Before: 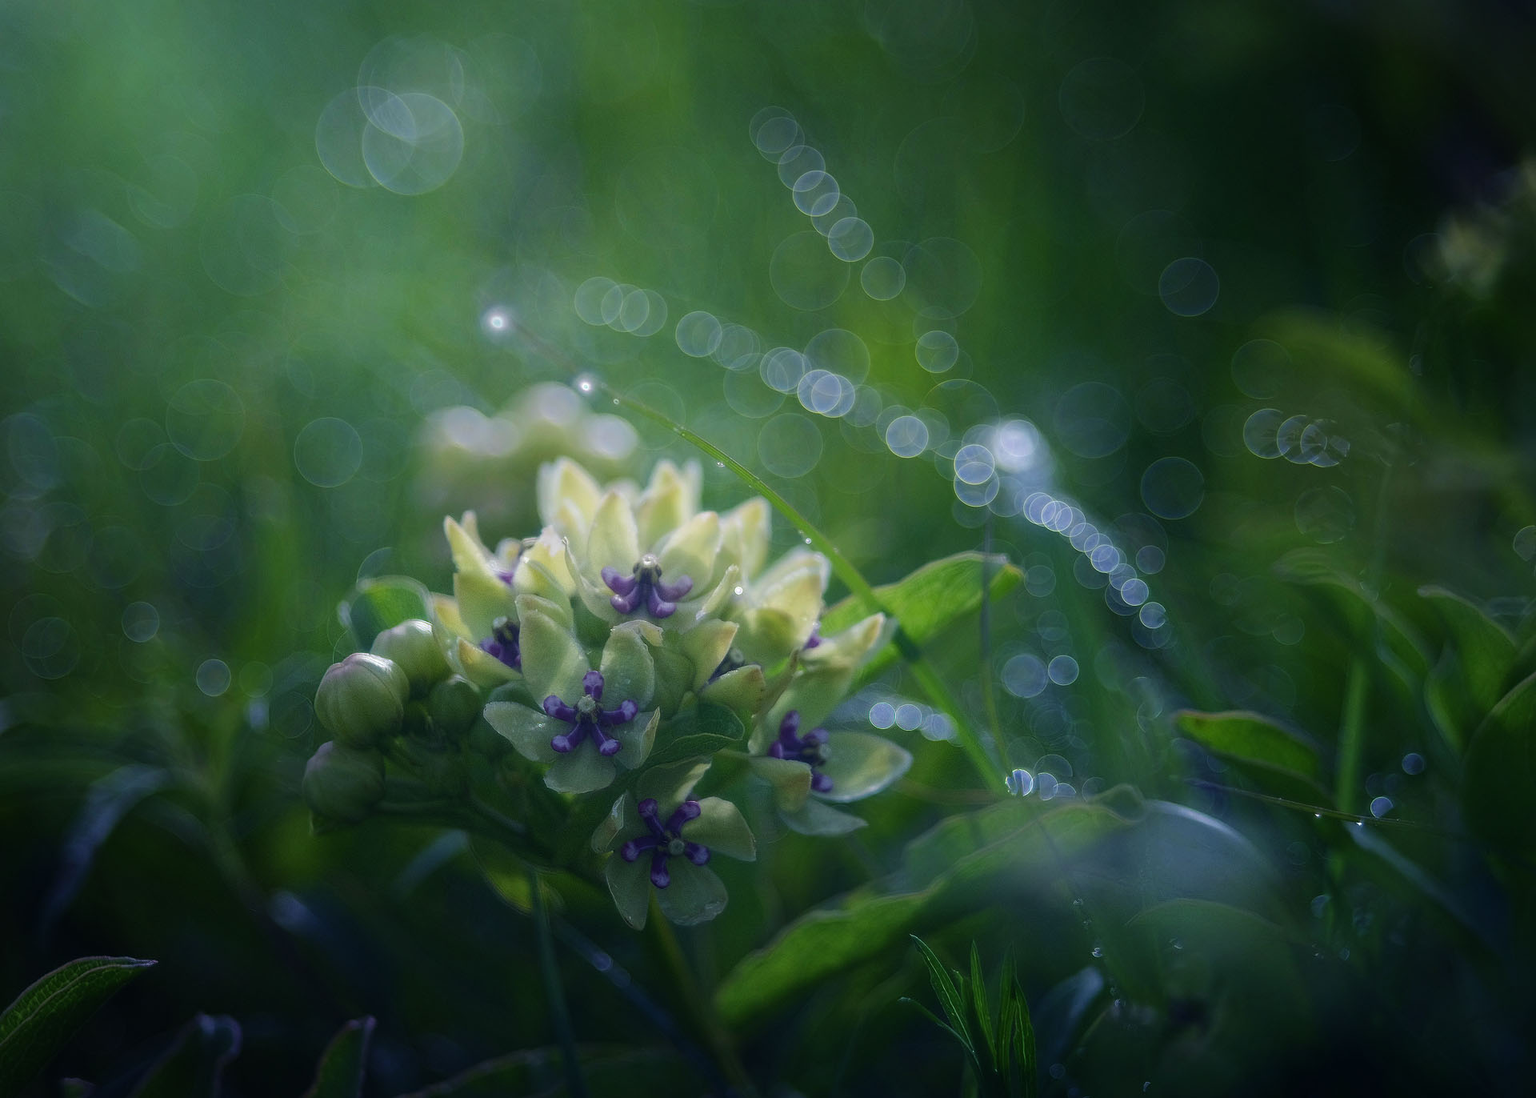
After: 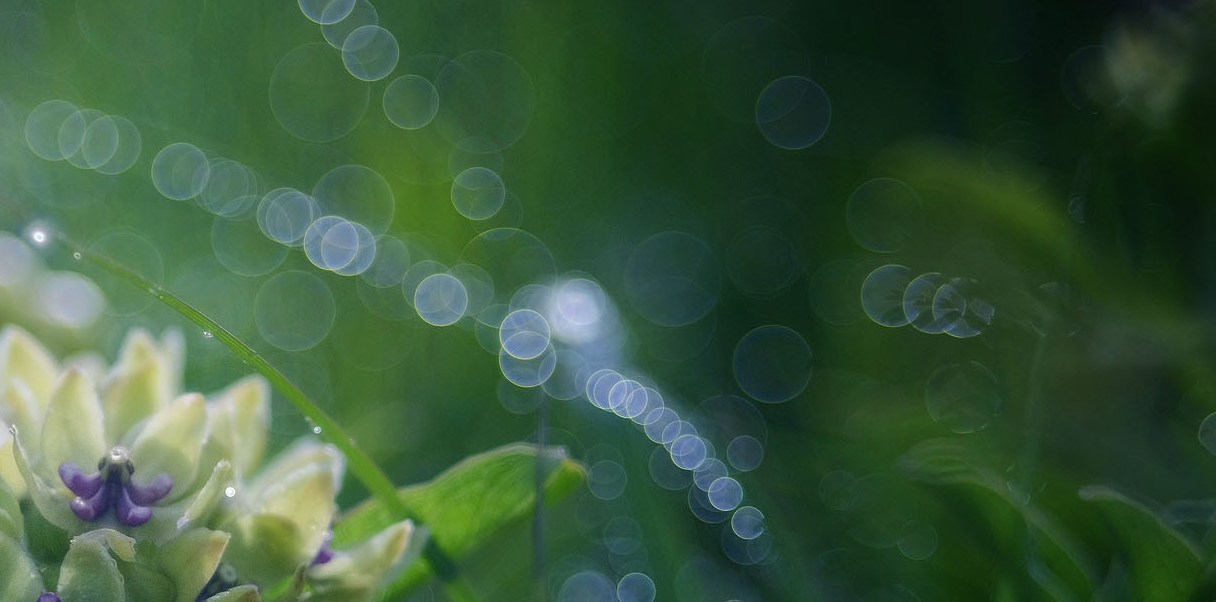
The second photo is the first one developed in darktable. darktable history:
color calibration: illuminant same as pipeline (D50), adaptation none (bypass), x 0.332, y 0.334, temperature 5010.31 K
crop: left 36.1%, top 17.932%, right 0.557%, bottom 38.165%
